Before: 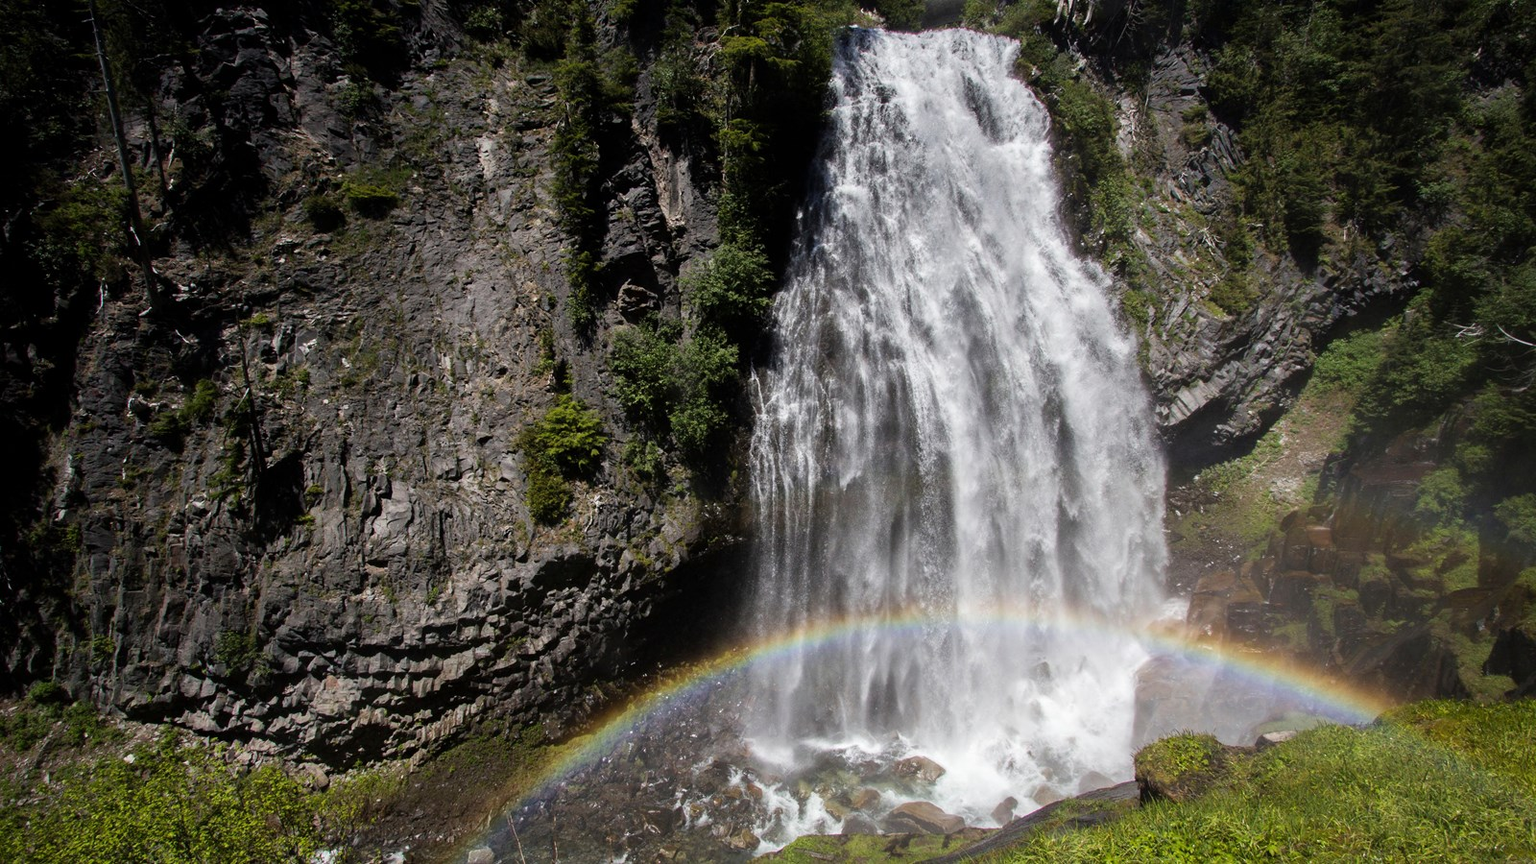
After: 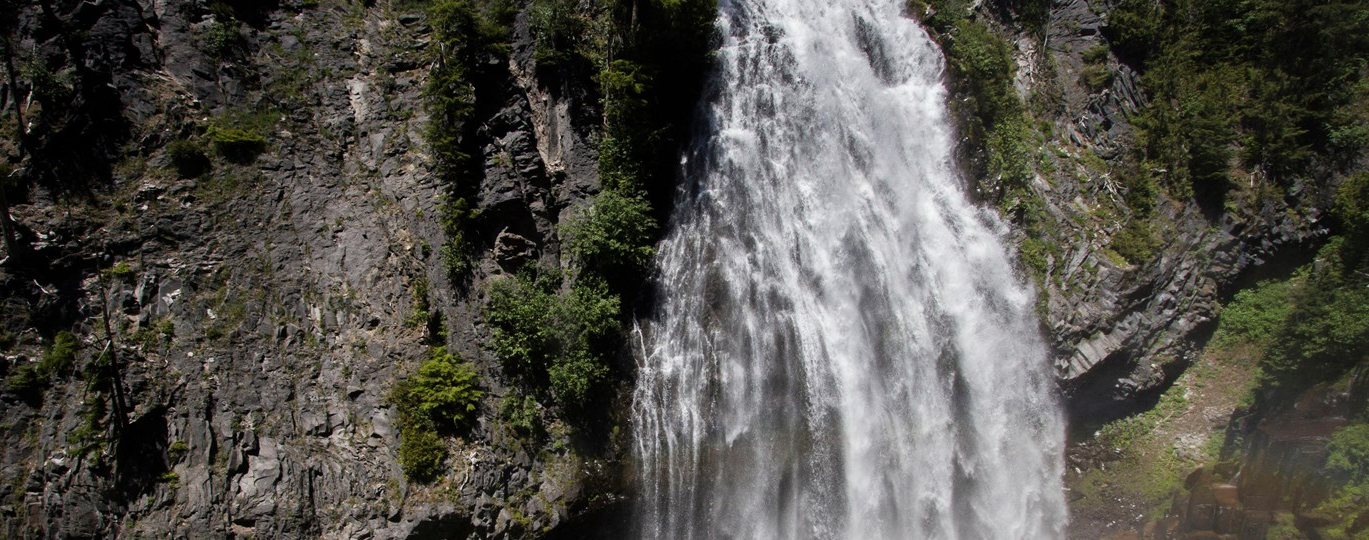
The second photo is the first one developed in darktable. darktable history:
crop and rotate: left 9.358%, top 7.2%, right 5.029%, bottom 32.742%
